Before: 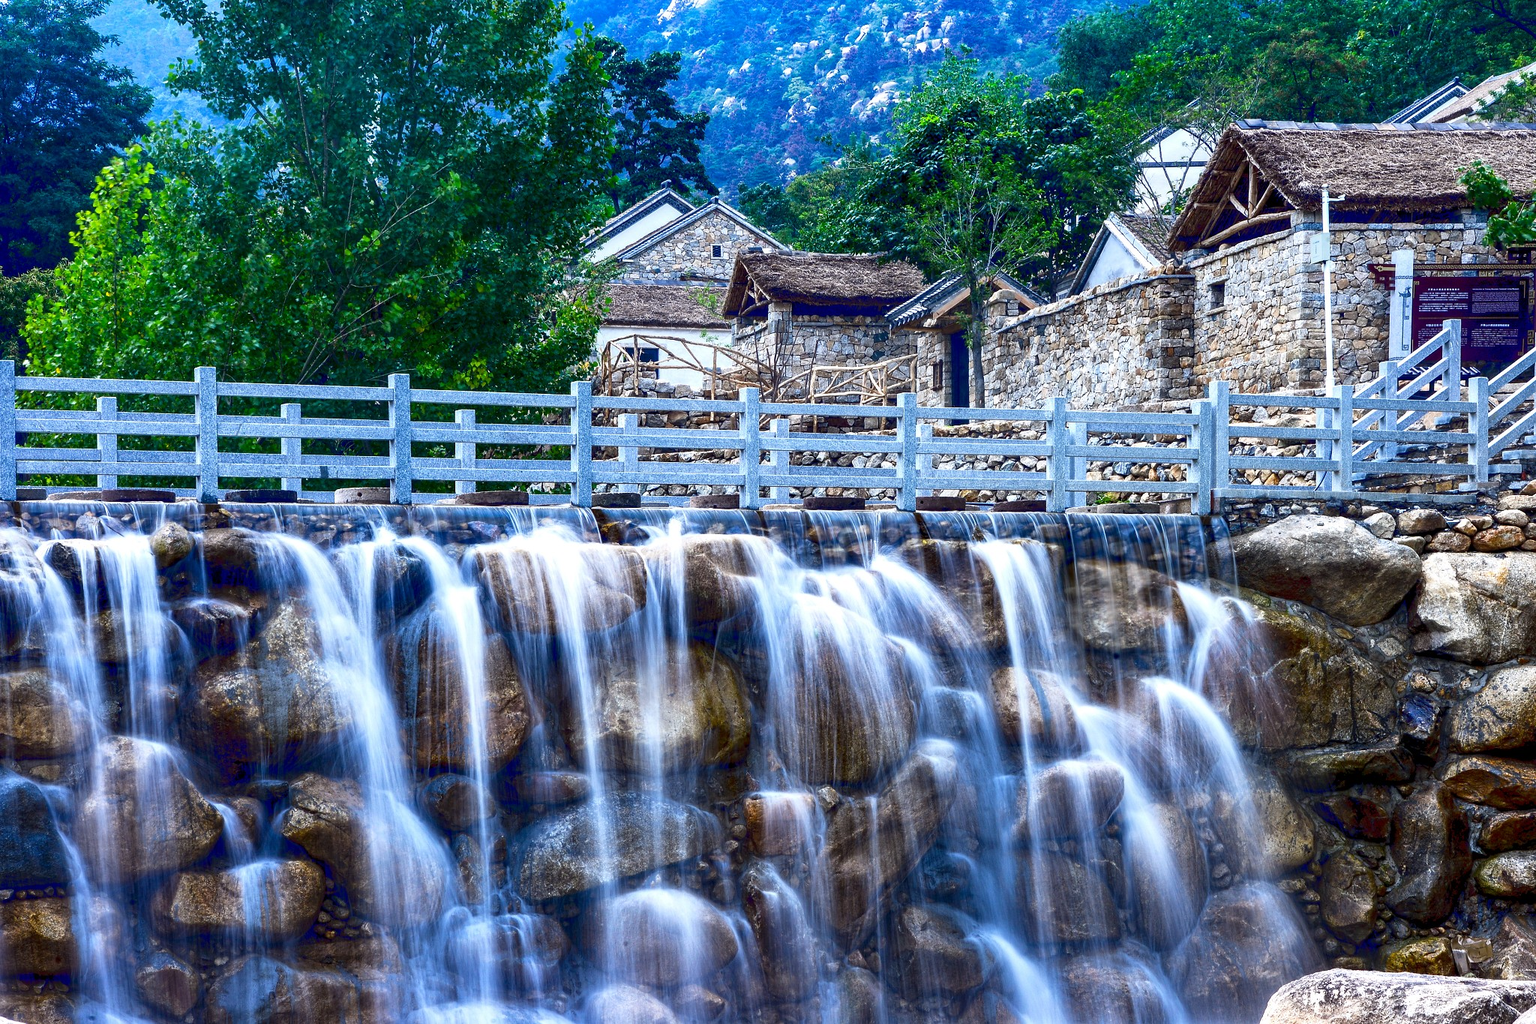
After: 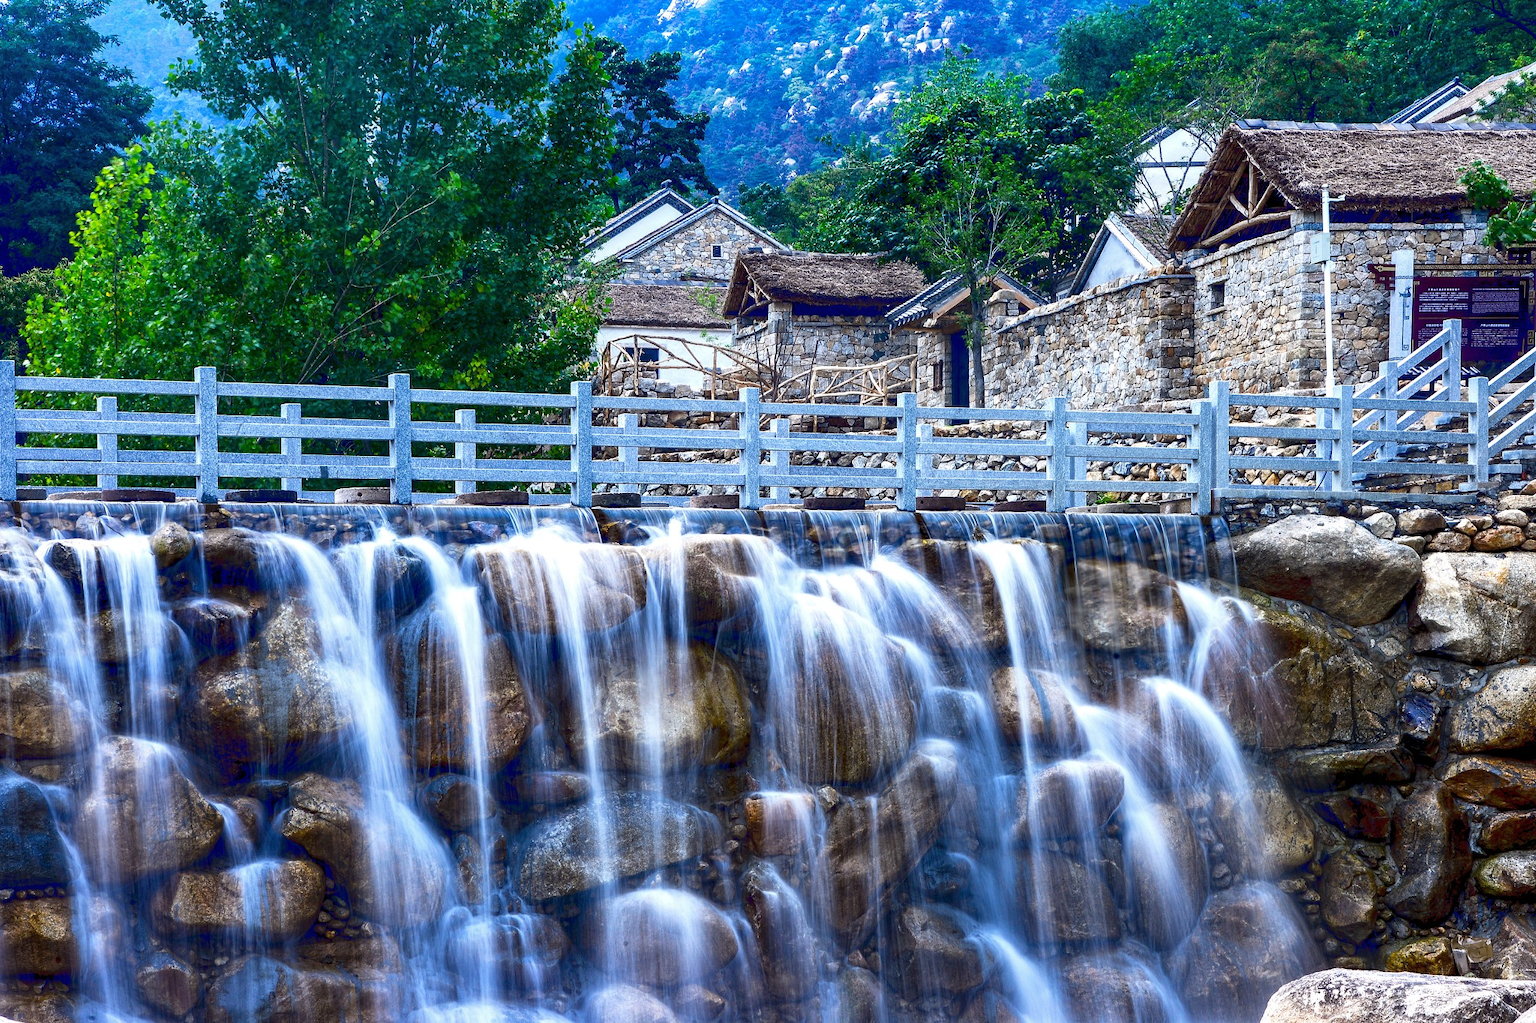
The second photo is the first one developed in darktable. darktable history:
shadows and highlights: radius 127.99, shadows 21.29, highlights -22.09, low approximation 0.01
